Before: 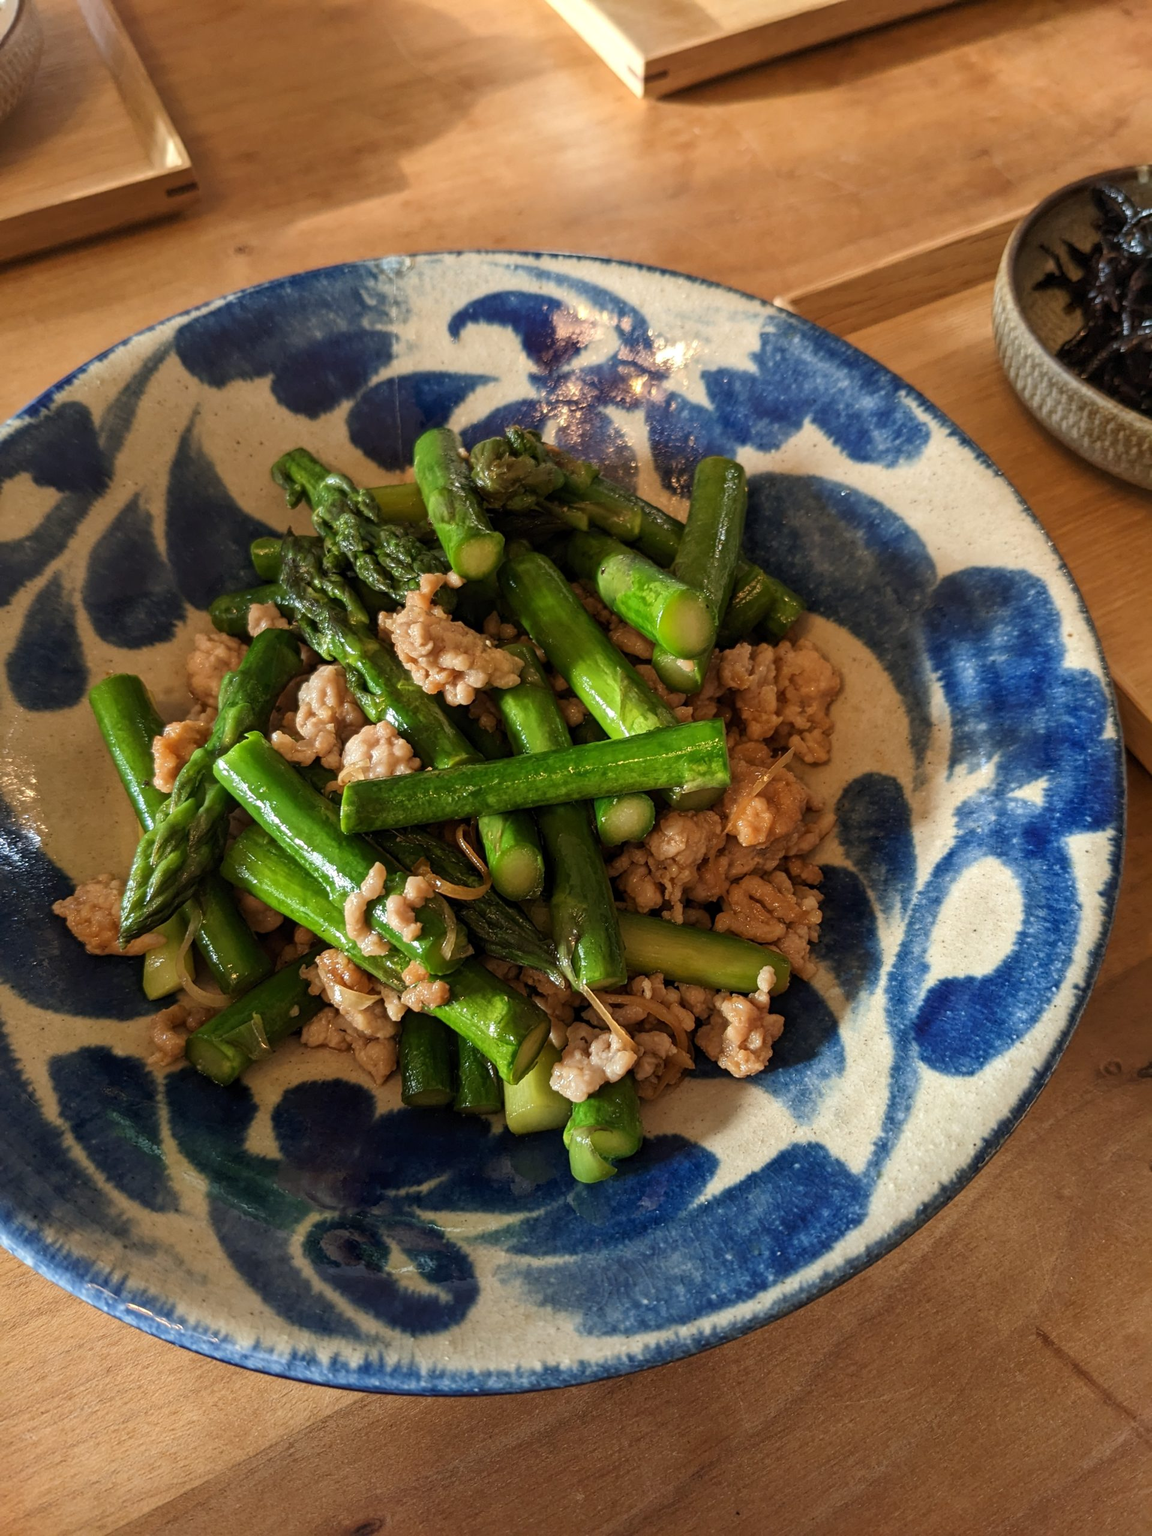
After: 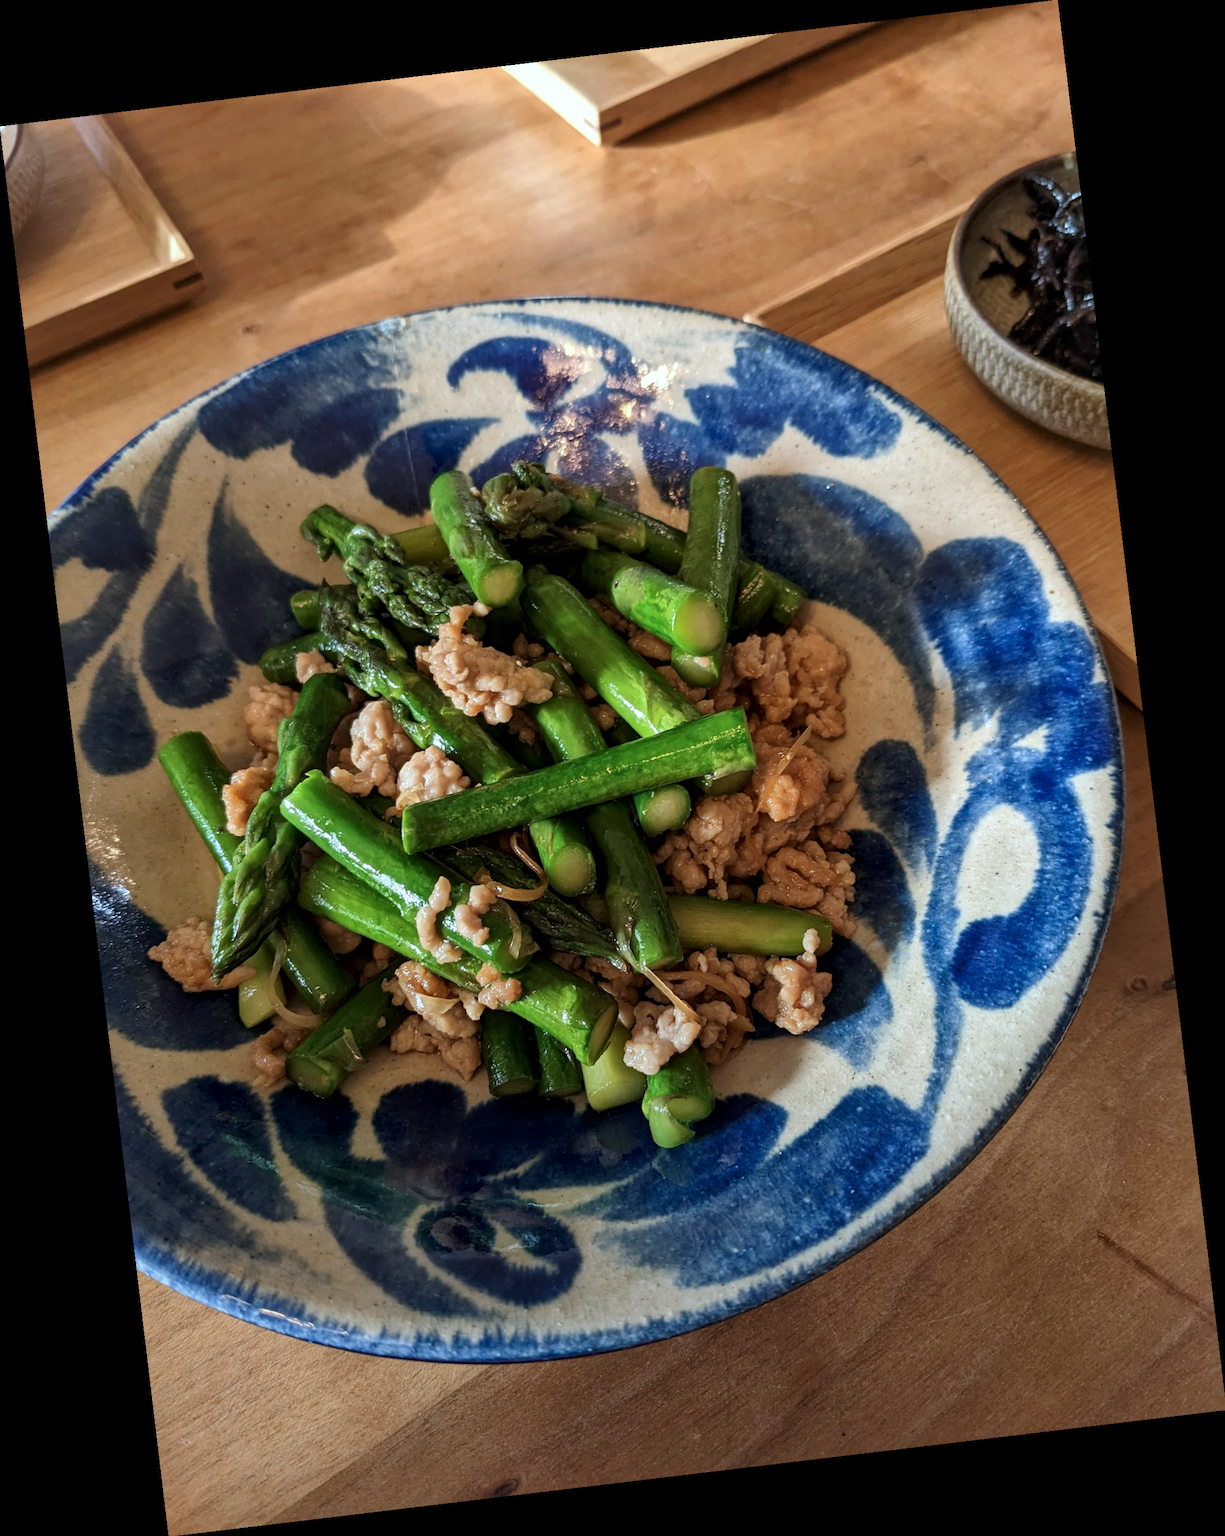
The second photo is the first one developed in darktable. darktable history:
rotate and perspective: rotation -6.83°, automatic cropping off
local contrast: mode bilateral grid, contrast 20, coarseness 50, detail 130%, midtone range 0.2
color calibration: x 0.372, y 0.386, temperature 4283.97 K
graduated density: rotation -180°, offset 24.95
